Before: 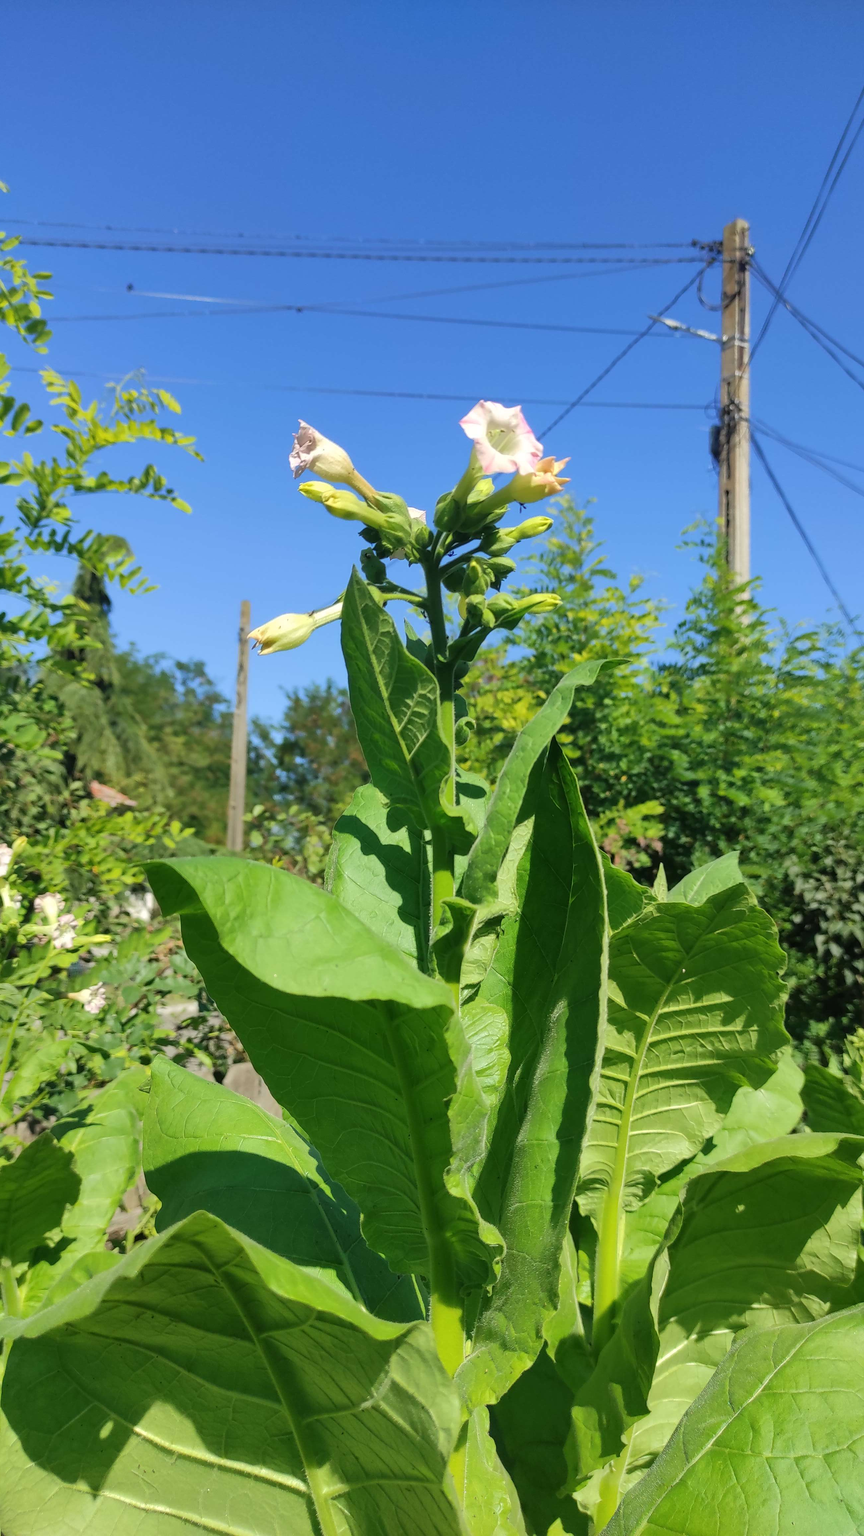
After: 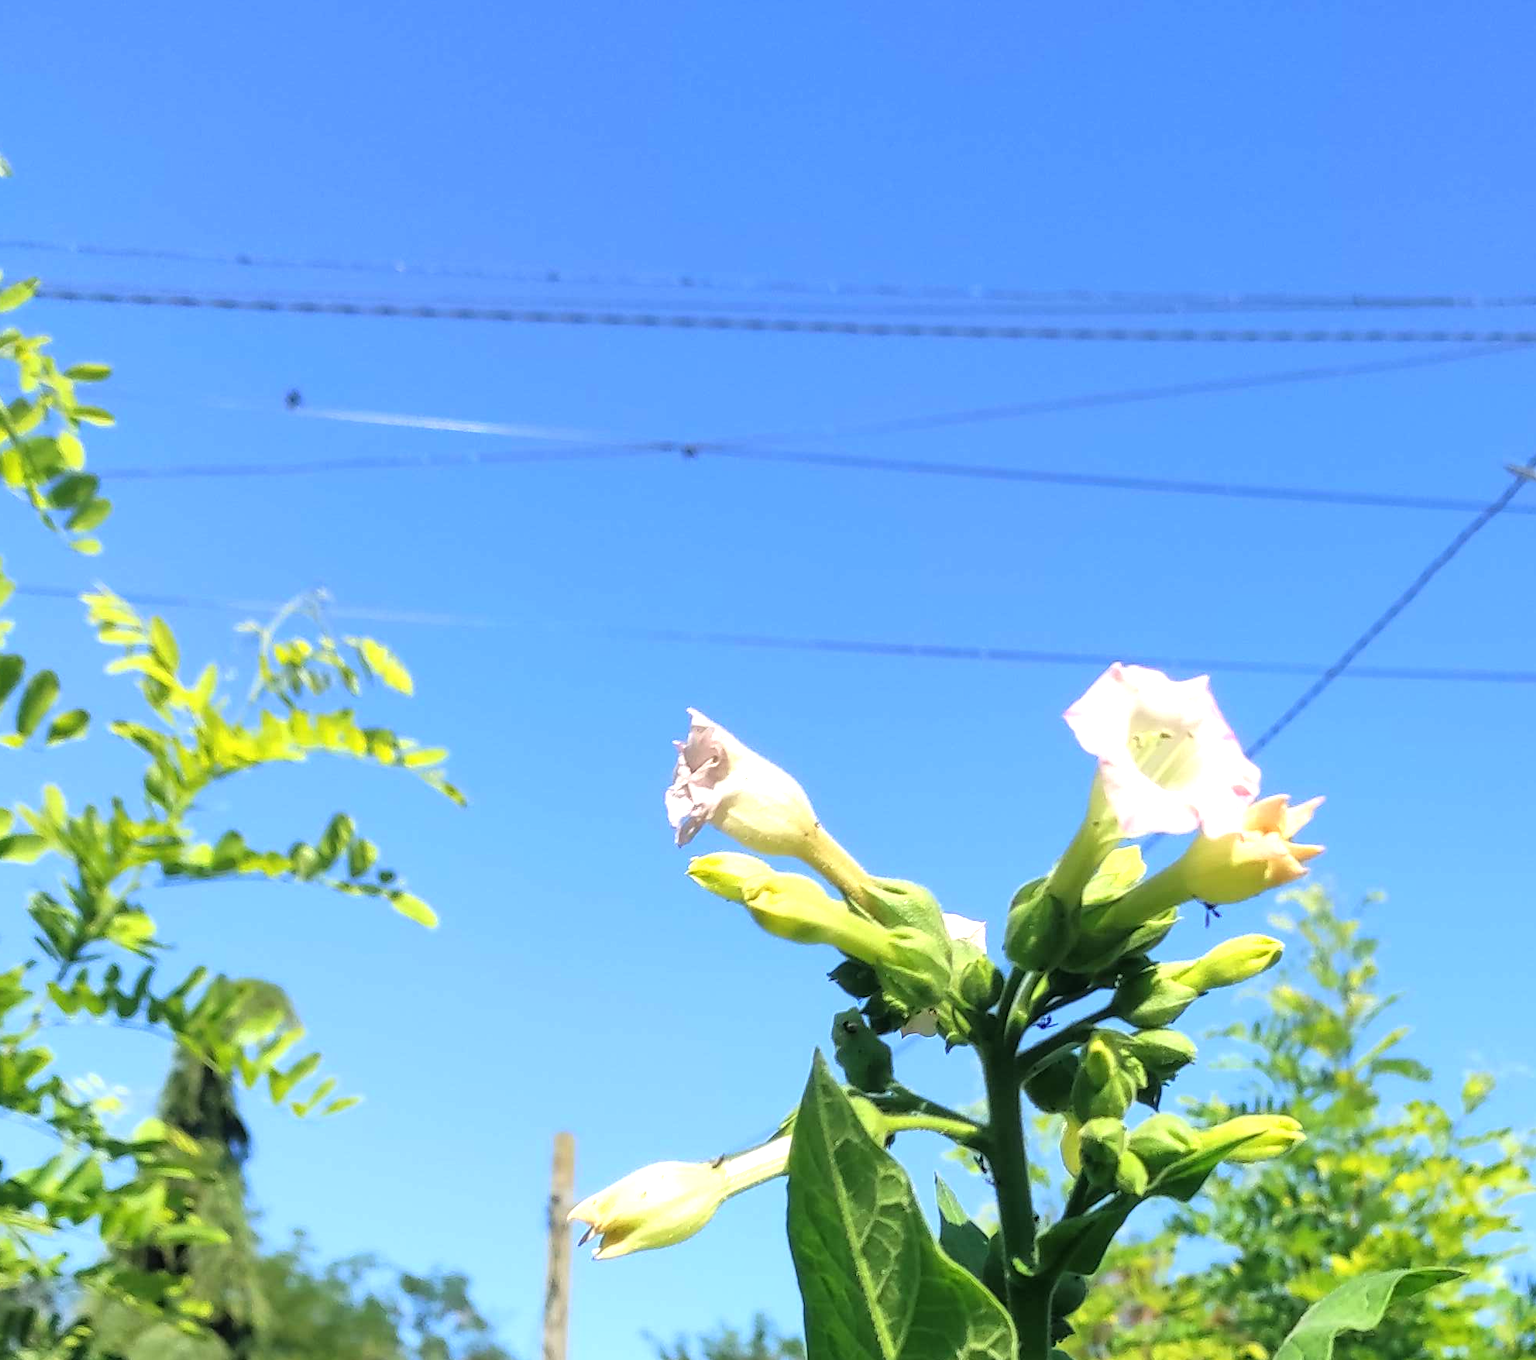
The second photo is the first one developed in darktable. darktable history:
tone equalizer: -8 EV -0.774 EV, -7 EV -0.688 EV, -6 EV -0.628 EV, -5 EV -0.422 EV, -3 EV 0.367 EV, -2 EV 0.6 EV, -1 EV 0.687 EV, +0 EV 0.734 EV
crop: left 0.563%, top 7.626%, right 23.447%, bottom 54.525%
